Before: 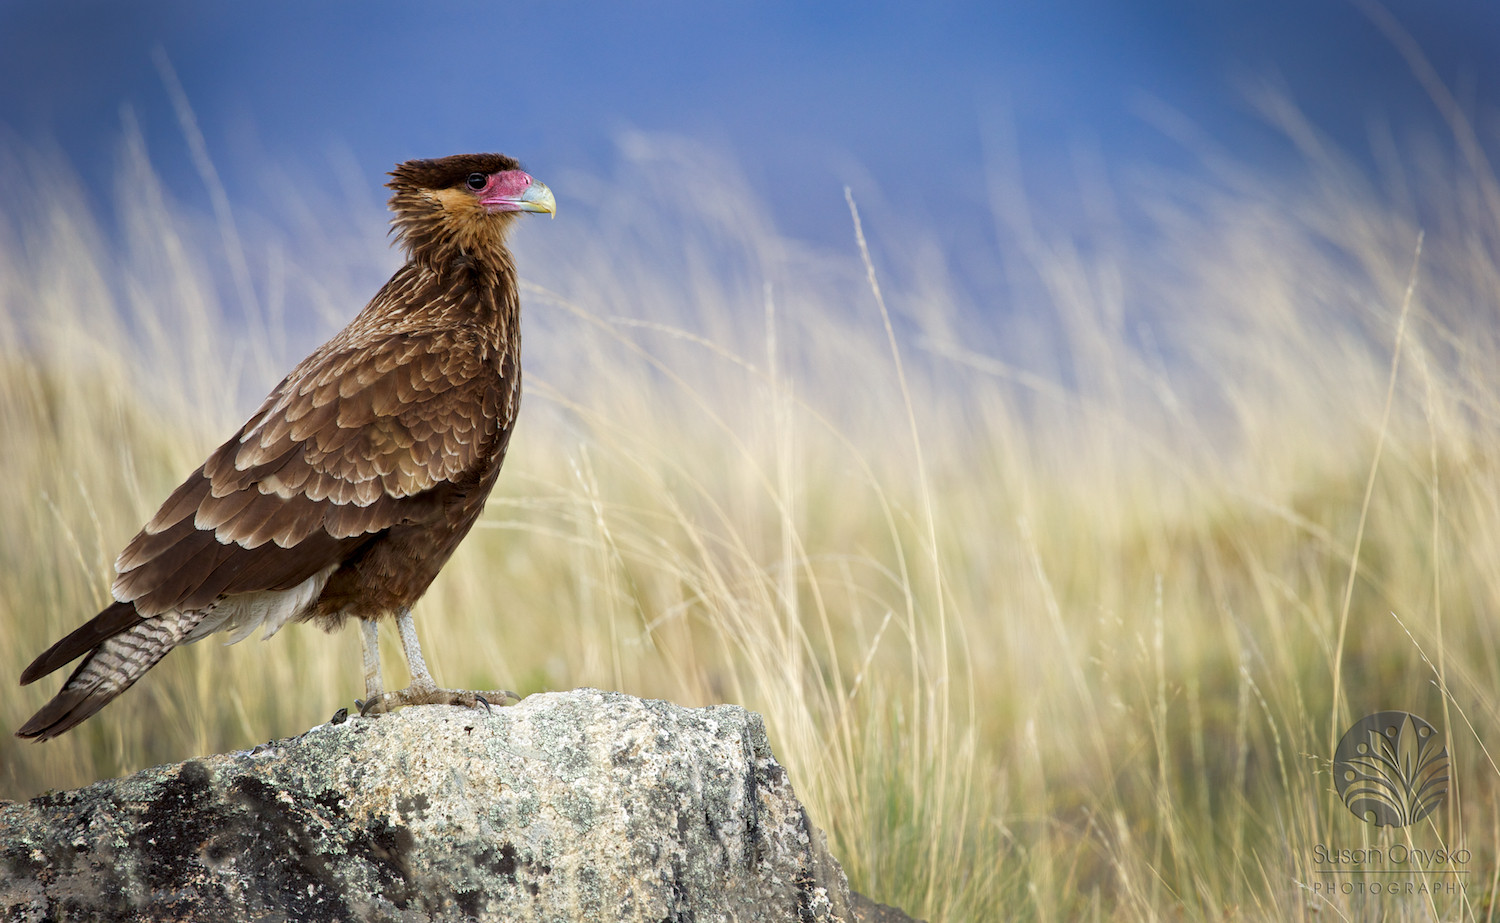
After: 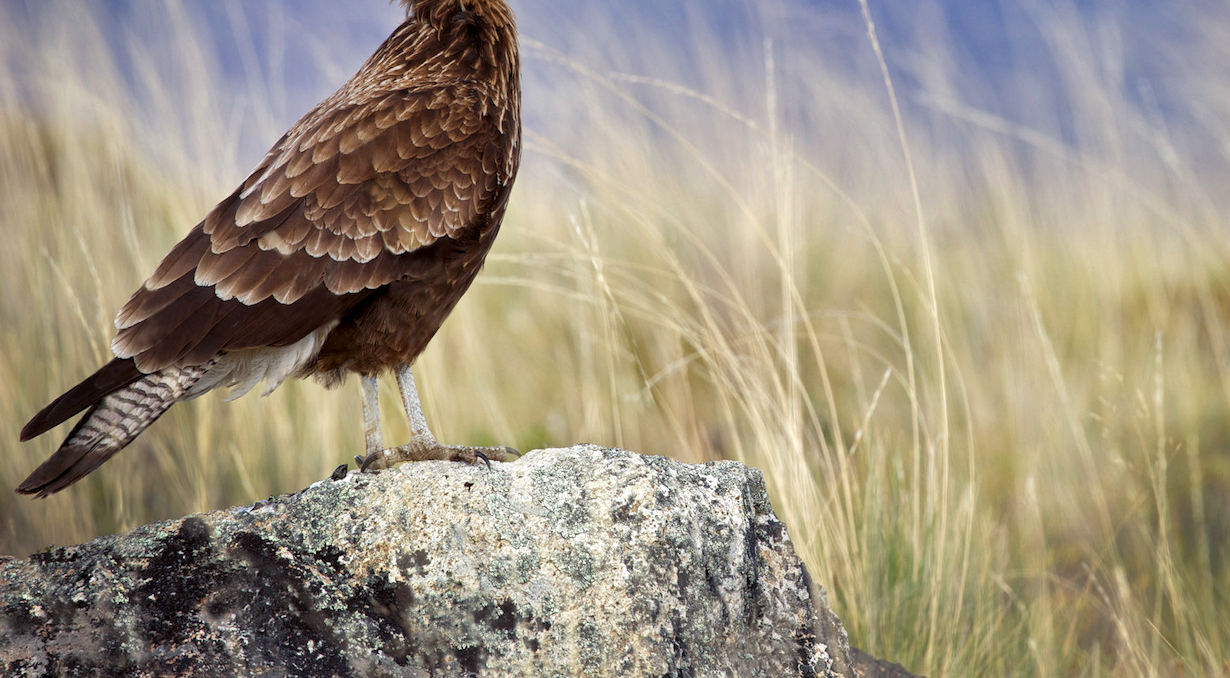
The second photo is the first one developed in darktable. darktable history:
shadows and highlights: shadows 52.42, soften with gaussian
color balance: gamma [0.9, 0.988, 0.975, 1.025], gain [1.05, 1, 1, 1]
crop: top 26.531%, right 17.959%
